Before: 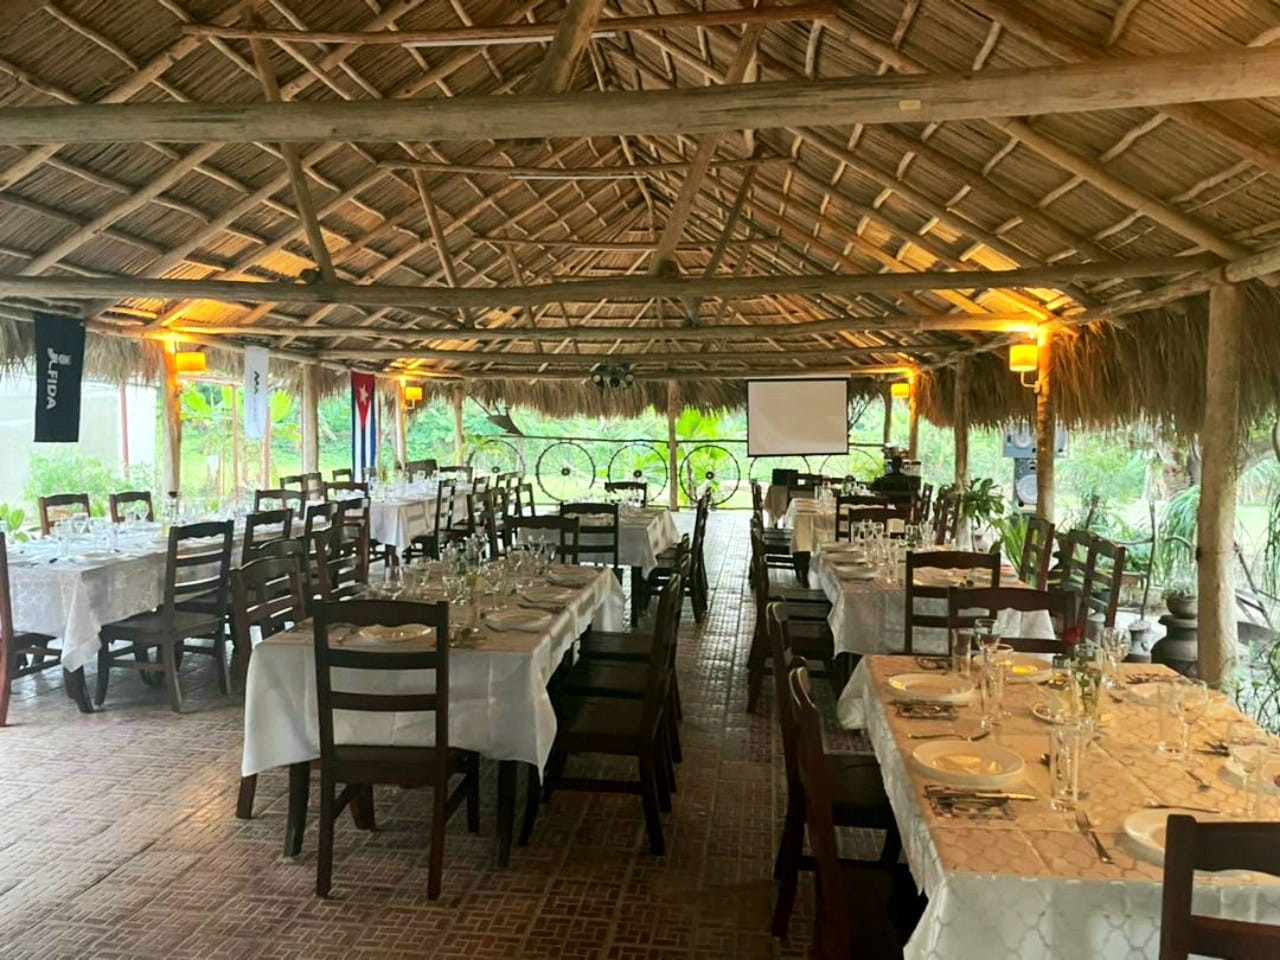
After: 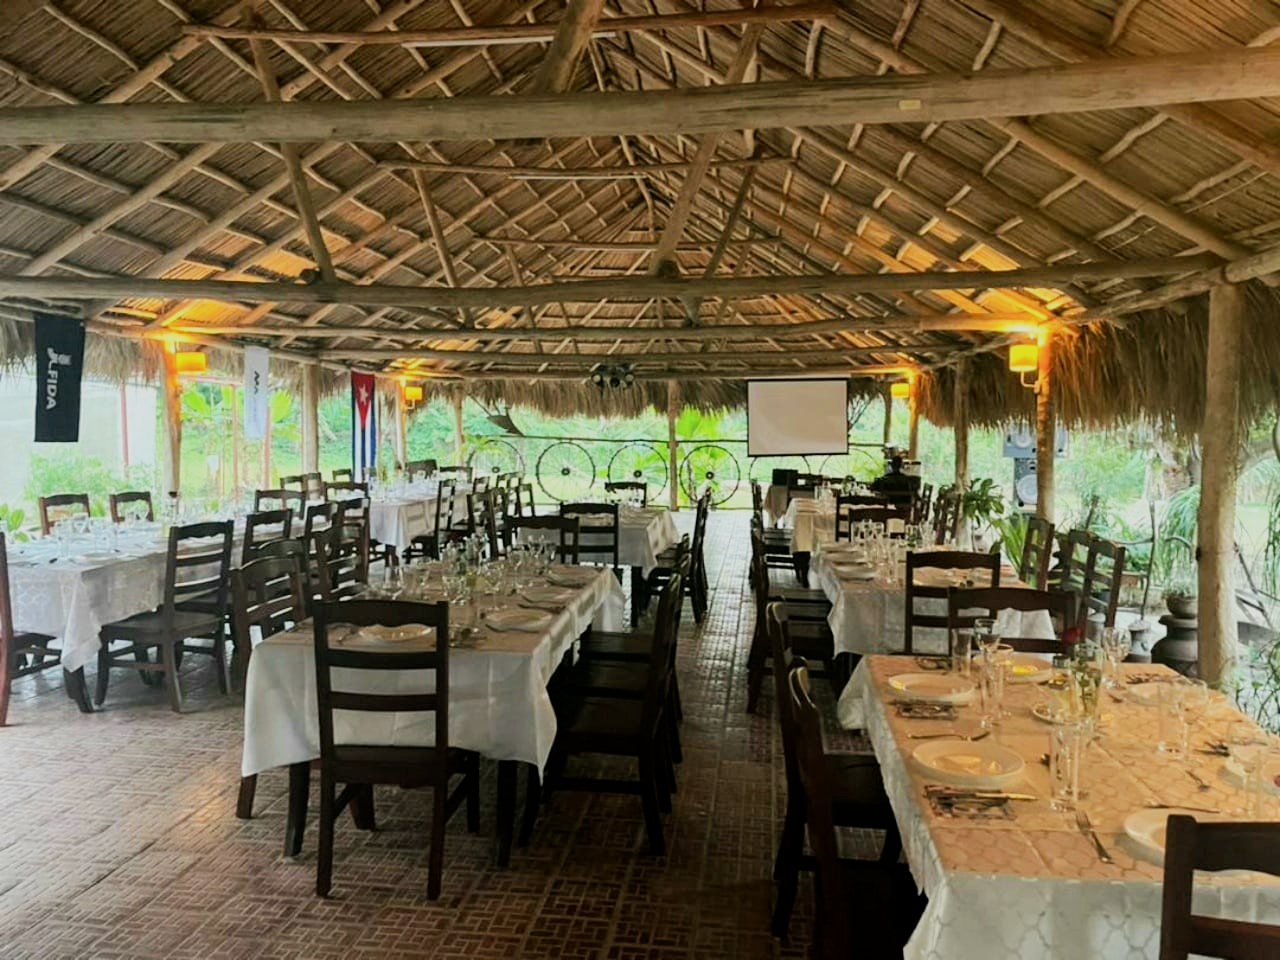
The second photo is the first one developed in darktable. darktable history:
filmic rgb: black relative exposure -8.15 EV, white relative exposure 3.76 EV, hardness 4.46
